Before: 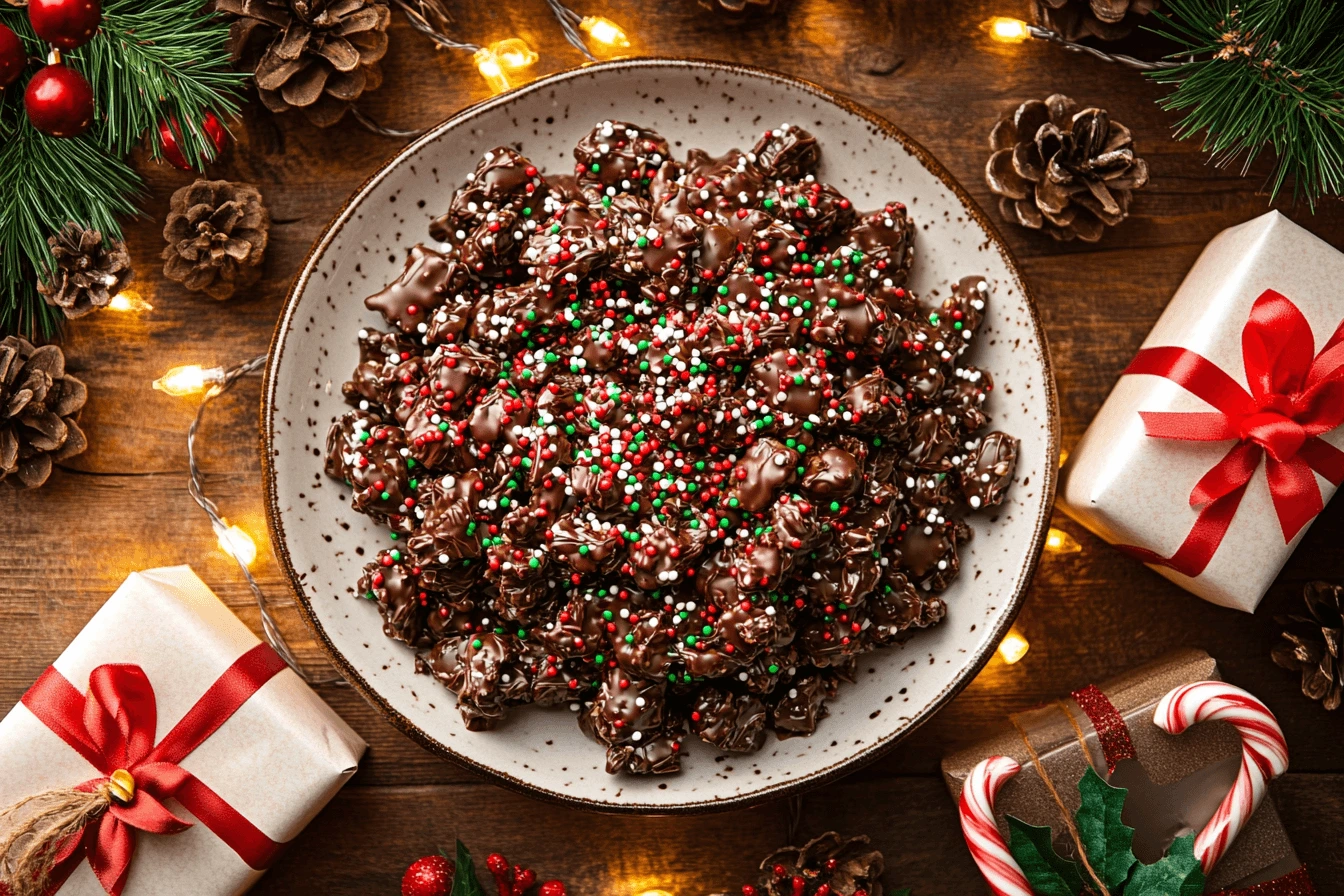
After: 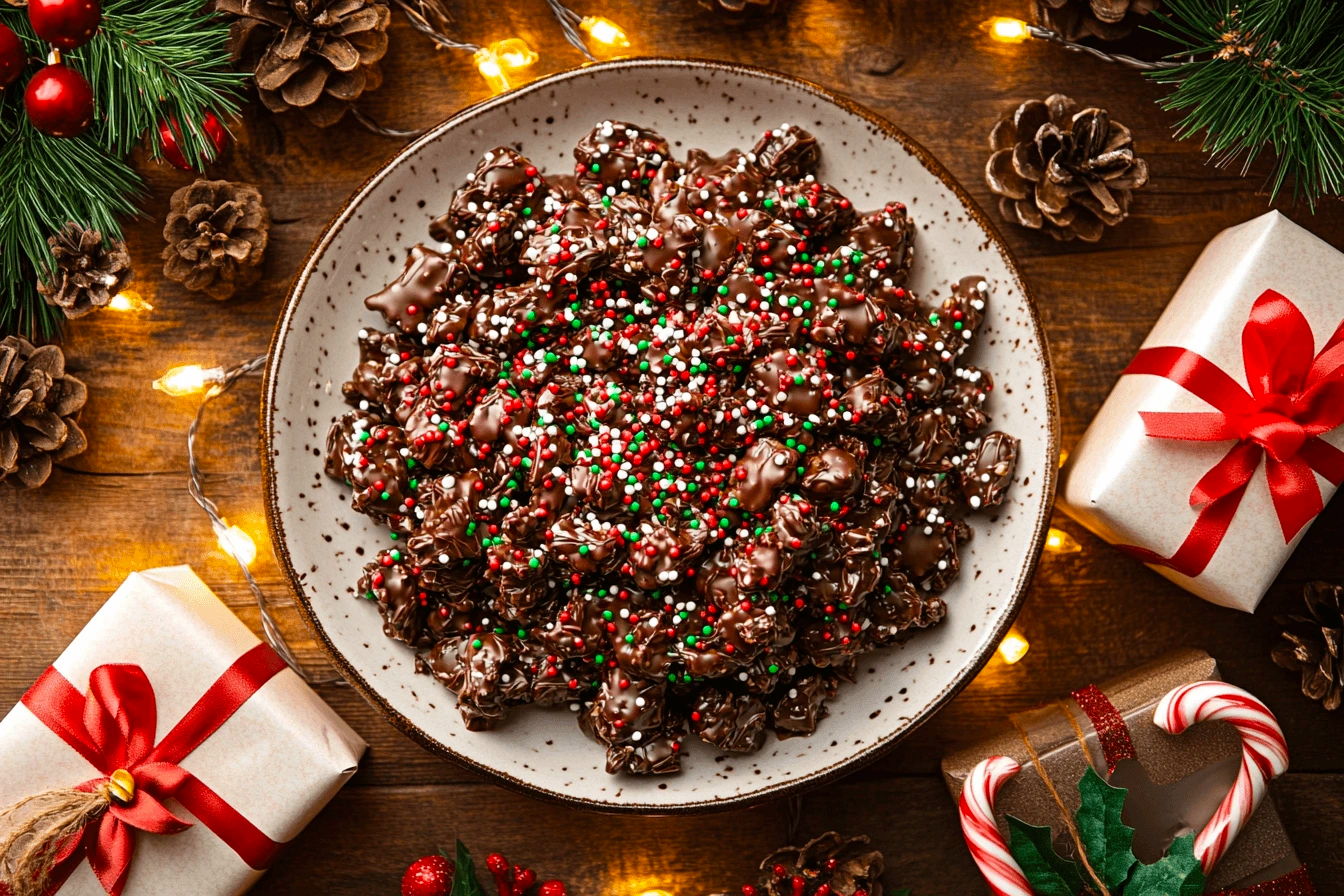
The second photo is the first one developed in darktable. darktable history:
color balance: output saturation 110%
